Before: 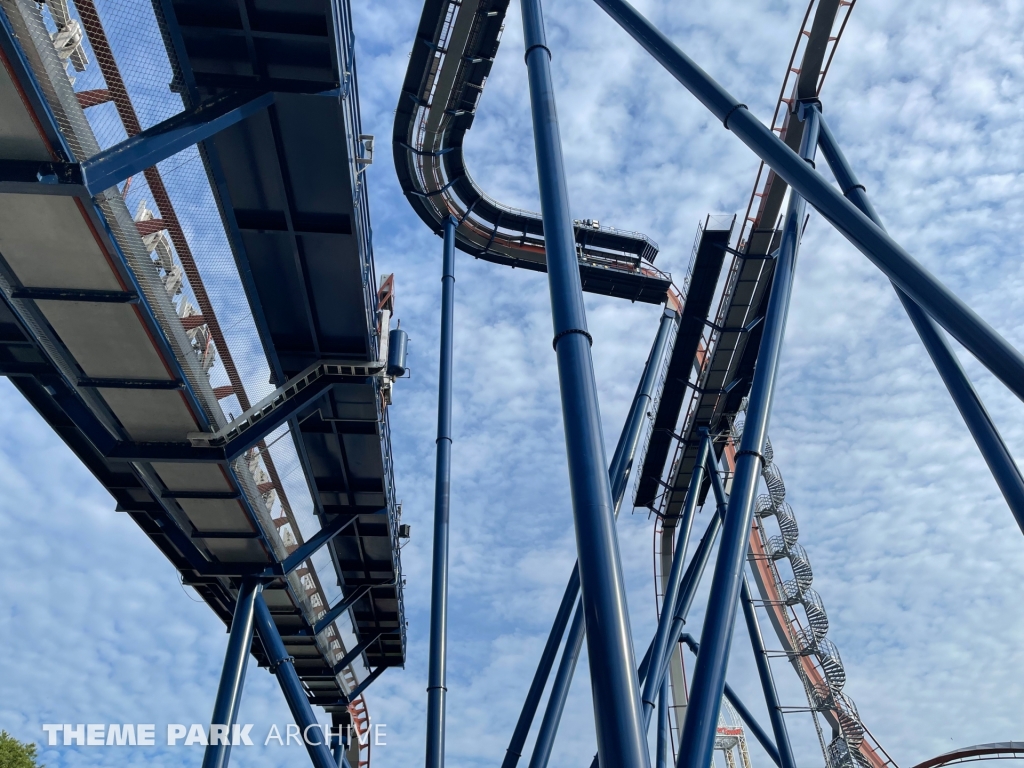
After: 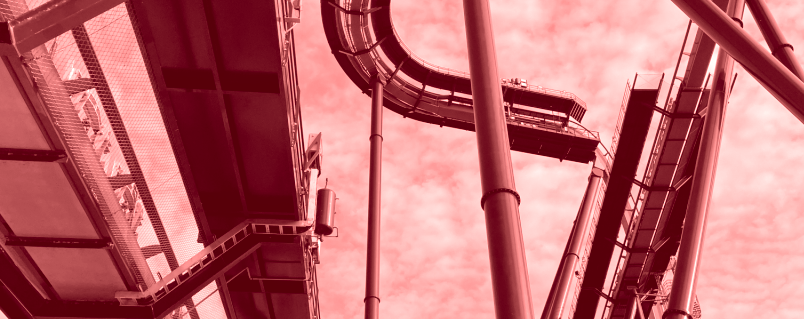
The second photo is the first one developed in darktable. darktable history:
crop: left 7.036%, top 18.398%, right 14.379%, bottom 40.043%
color balance: mode lift, gamma, gain (sRGB), lift [0.97, 1, 1, 1], gamma [1.03, 1, 1, 1]
colorize: saturation 60%, source mix 100%
